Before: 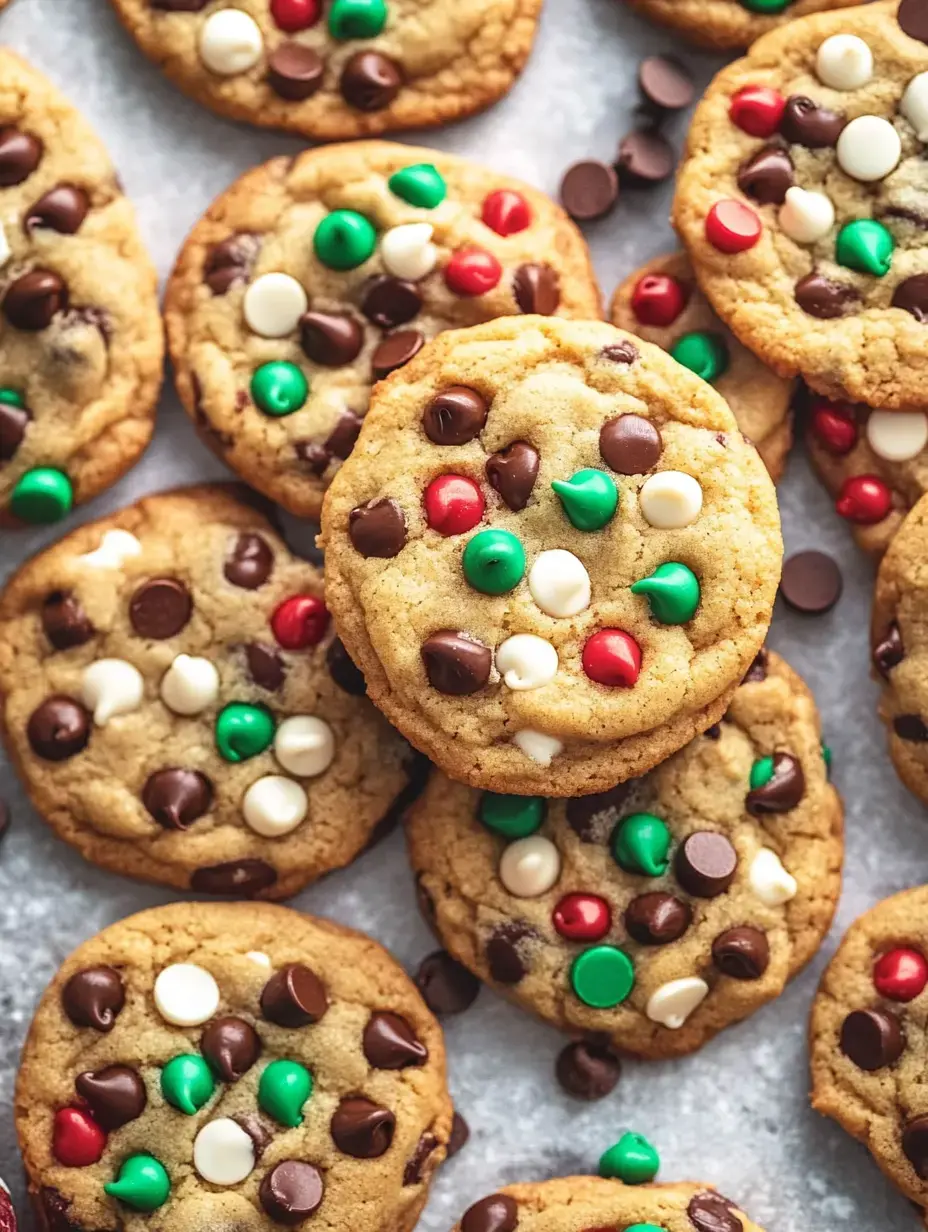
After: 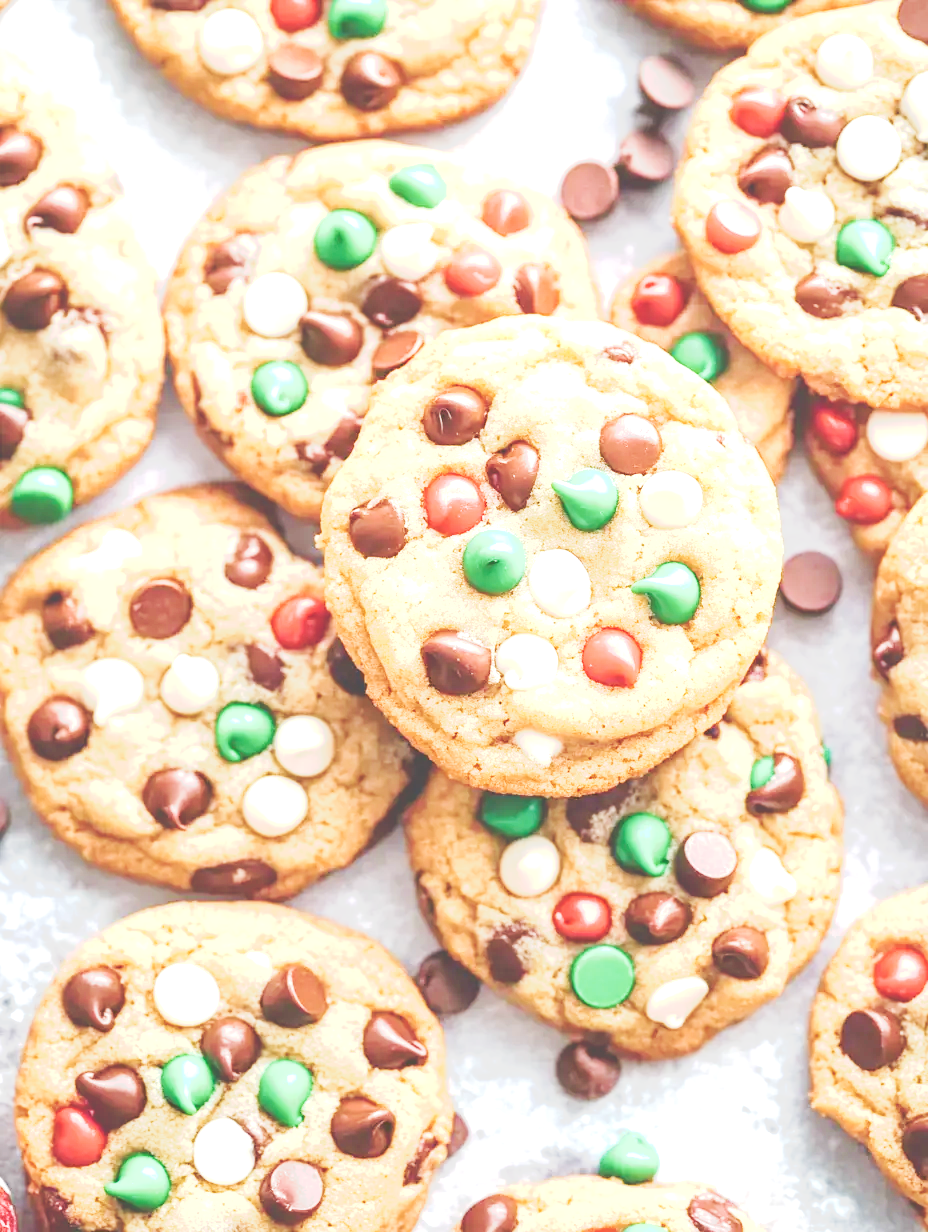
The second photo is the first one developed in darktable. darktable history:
exposure: black level correction 0, exposure 1.001 EV, compensate highlight preservation false
velvia: on, module defaults
tone curve: curves: ch0 [(0, 0) (0.003, 0.202) (0.011, 0.205) (0.025, 0.222) (0.044, 0.258) (0.069, 0.298) (0.1, 0.321) (0.136, 0.333) (0.177, 0.38) (0.224, 0.439) (0.277, 0.51) (0.335, 0.594) (0.399, 0.675) (0.468, 0.743) (0.543, 0.805) (0.623, 0.861) (0.709, 0.905) (0.801, 0.931) (0.898, 0.941) (1, 1)], preserve colors none
